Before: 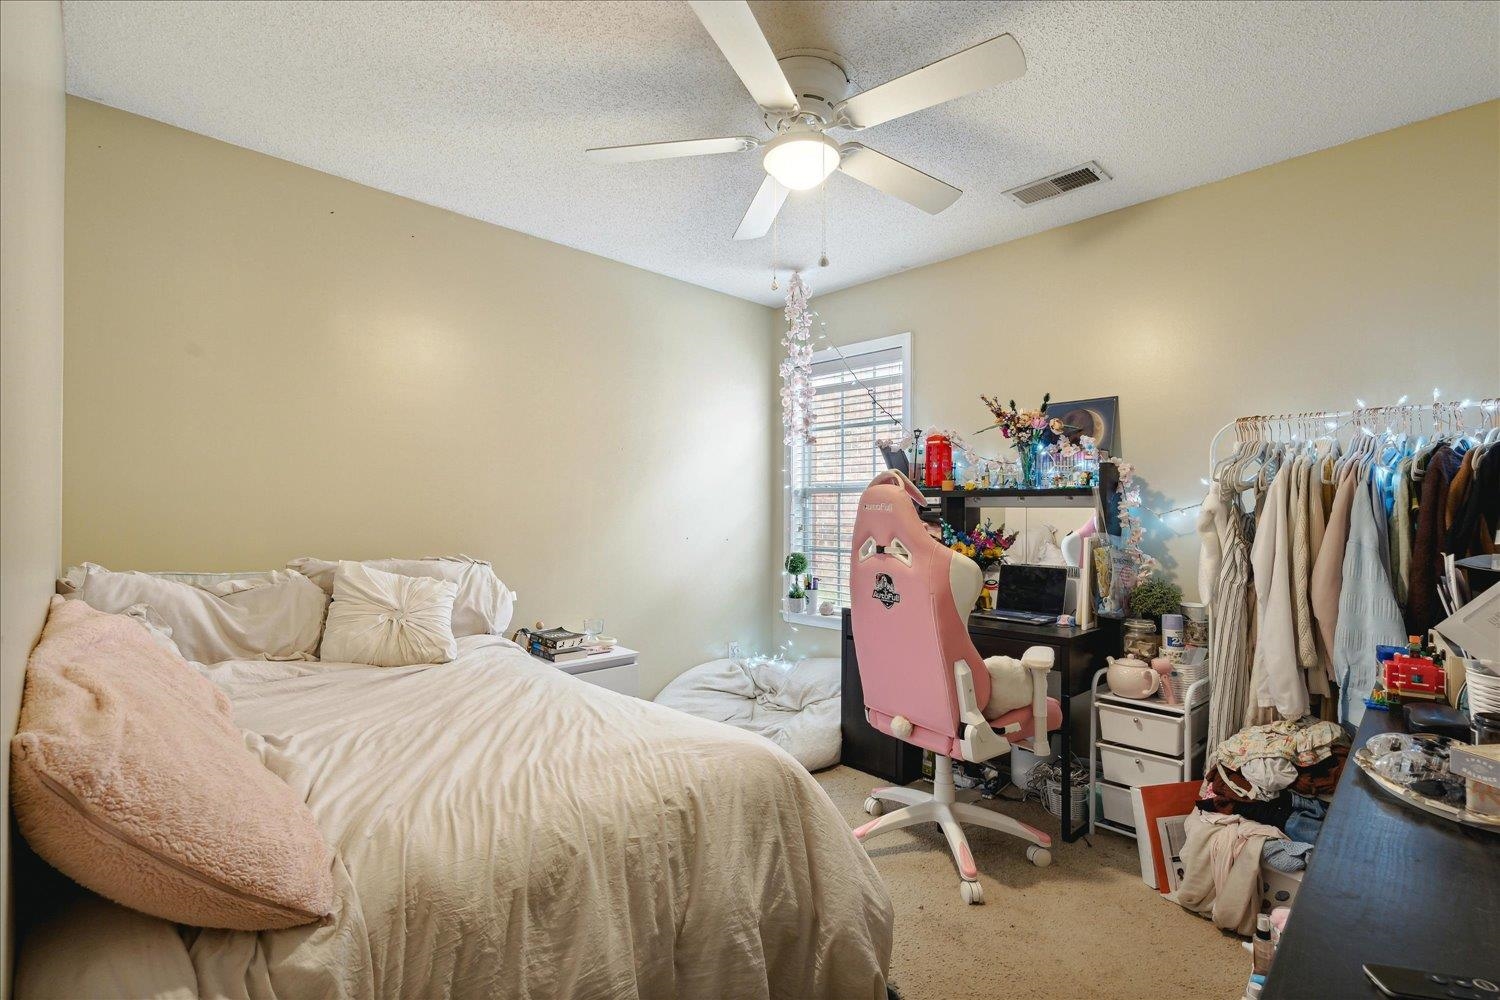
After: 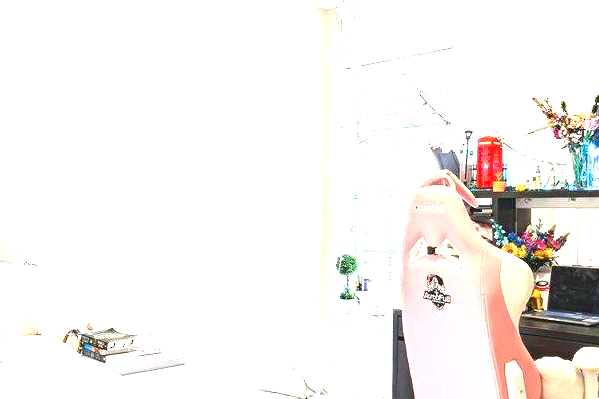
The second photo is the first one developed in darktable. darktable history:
exposure: black level correction 0, exposure 1.9 EV, compensate highlight preservation false
crop: left 30%, top 30%, right 30%, bottom 30%
